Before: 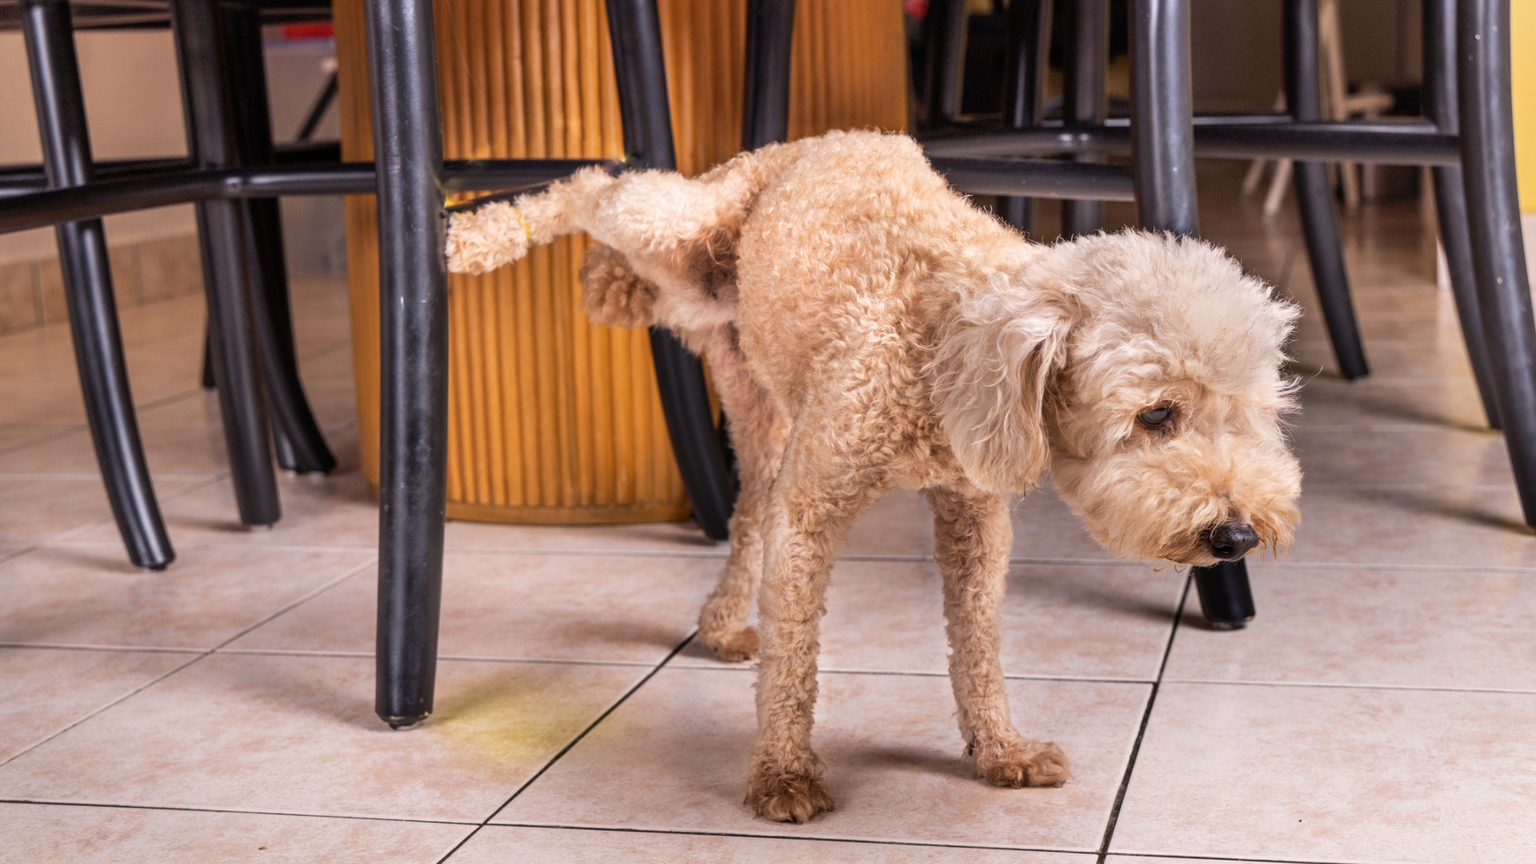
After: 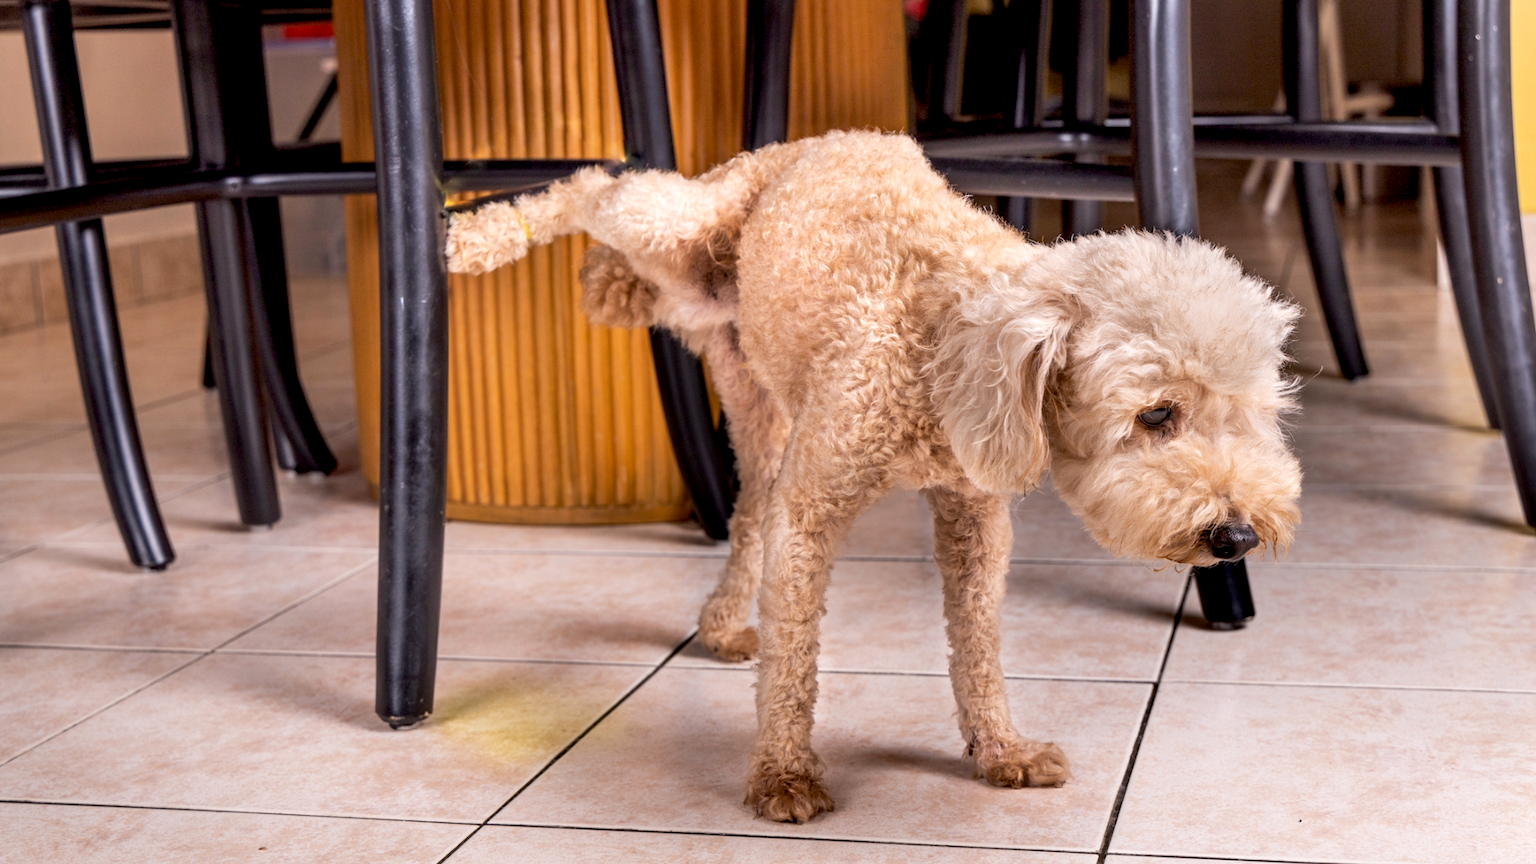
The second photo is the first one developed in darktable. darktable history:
exposure: black level correction 0.009, exposure 0.122 EV, compensate highlight preservation false
color correction: highlights b* 0.045
